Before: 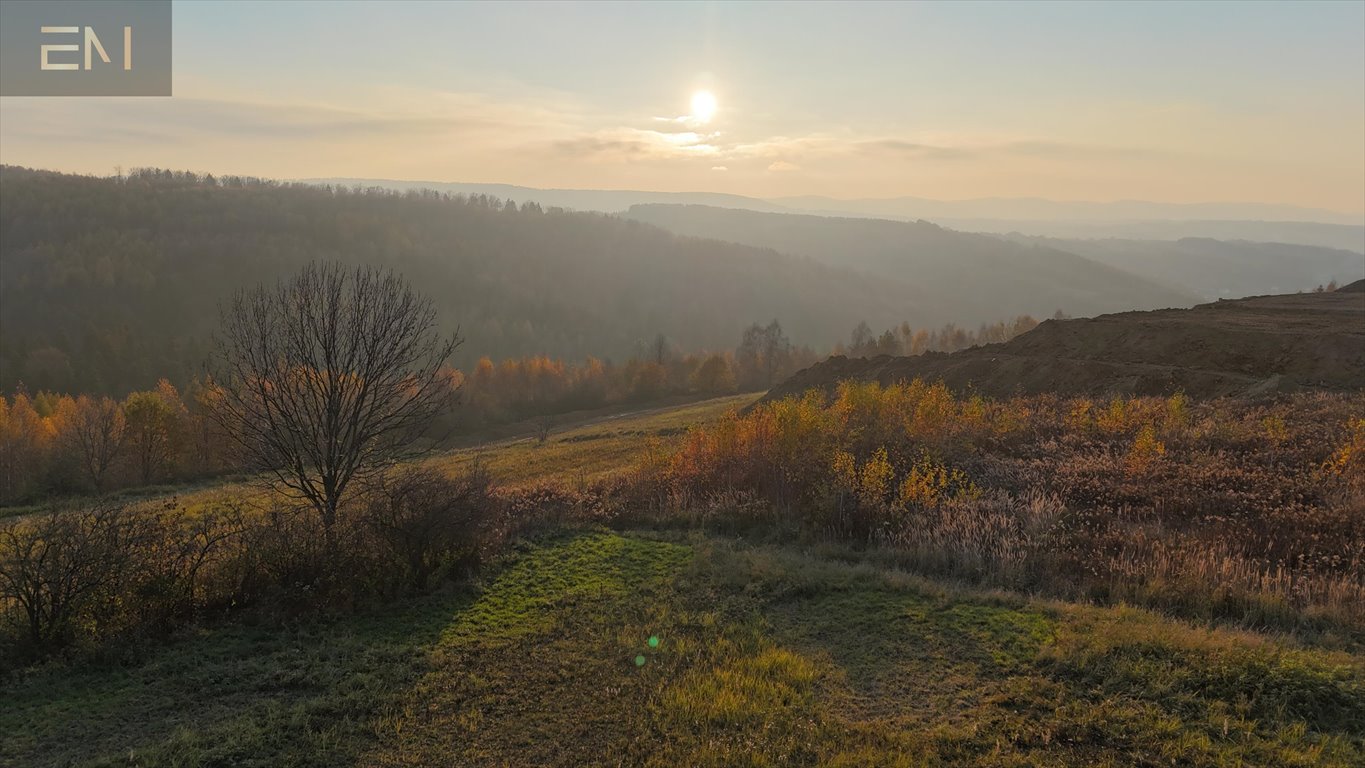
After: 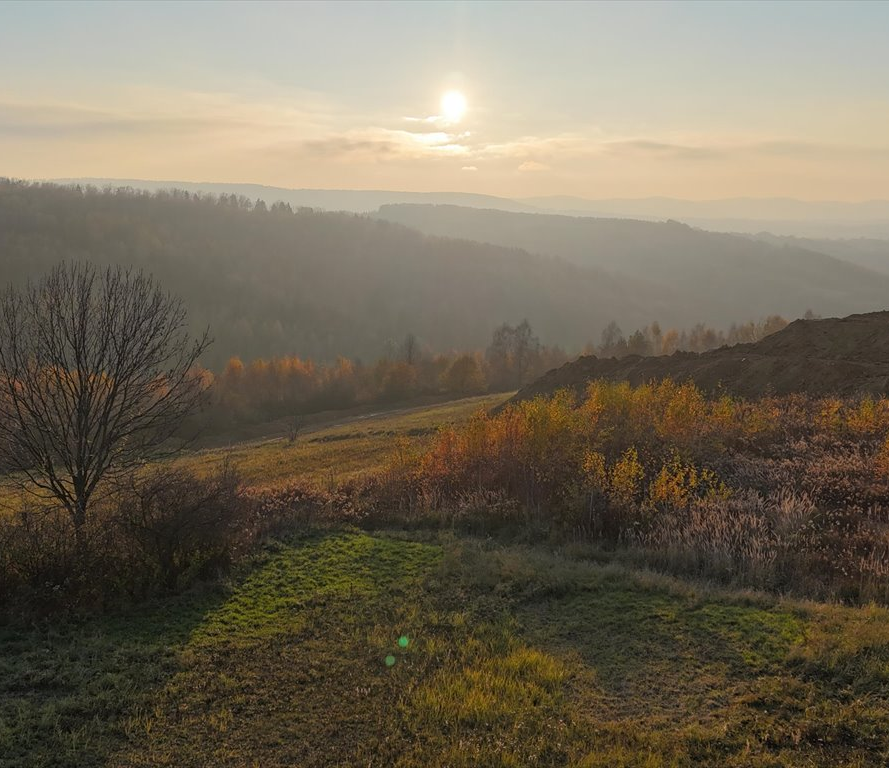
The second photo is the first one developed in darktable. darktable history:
crop and rotate: left 18.337%, right 16.465%
